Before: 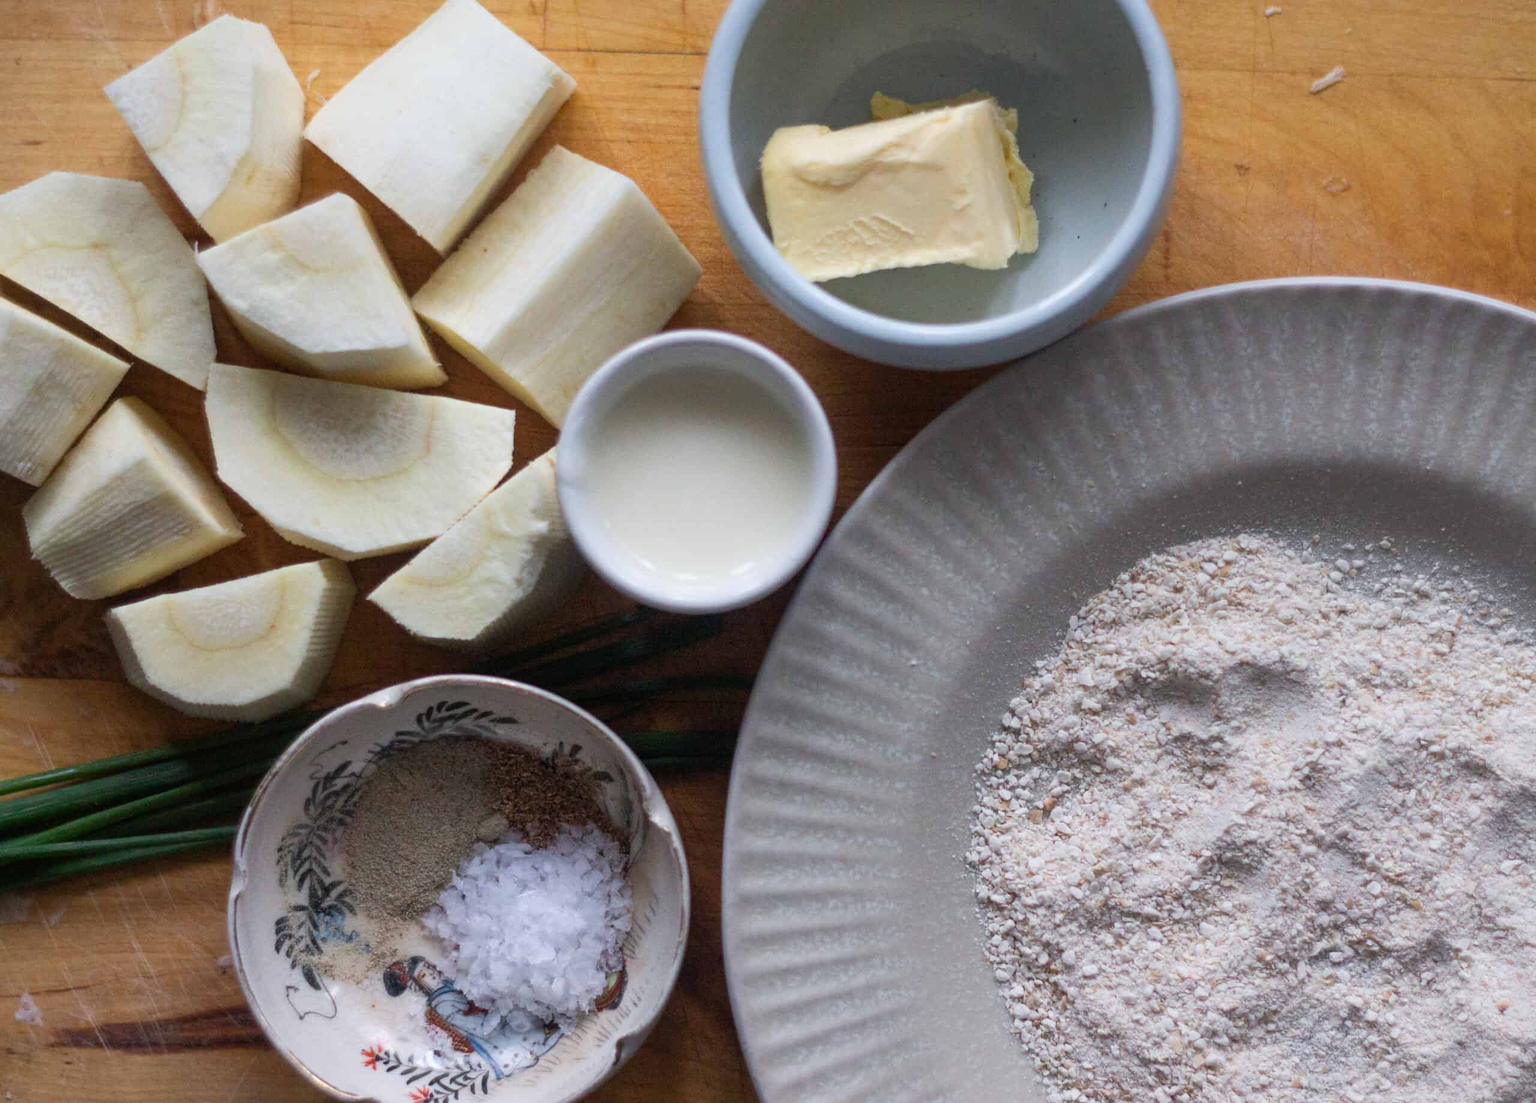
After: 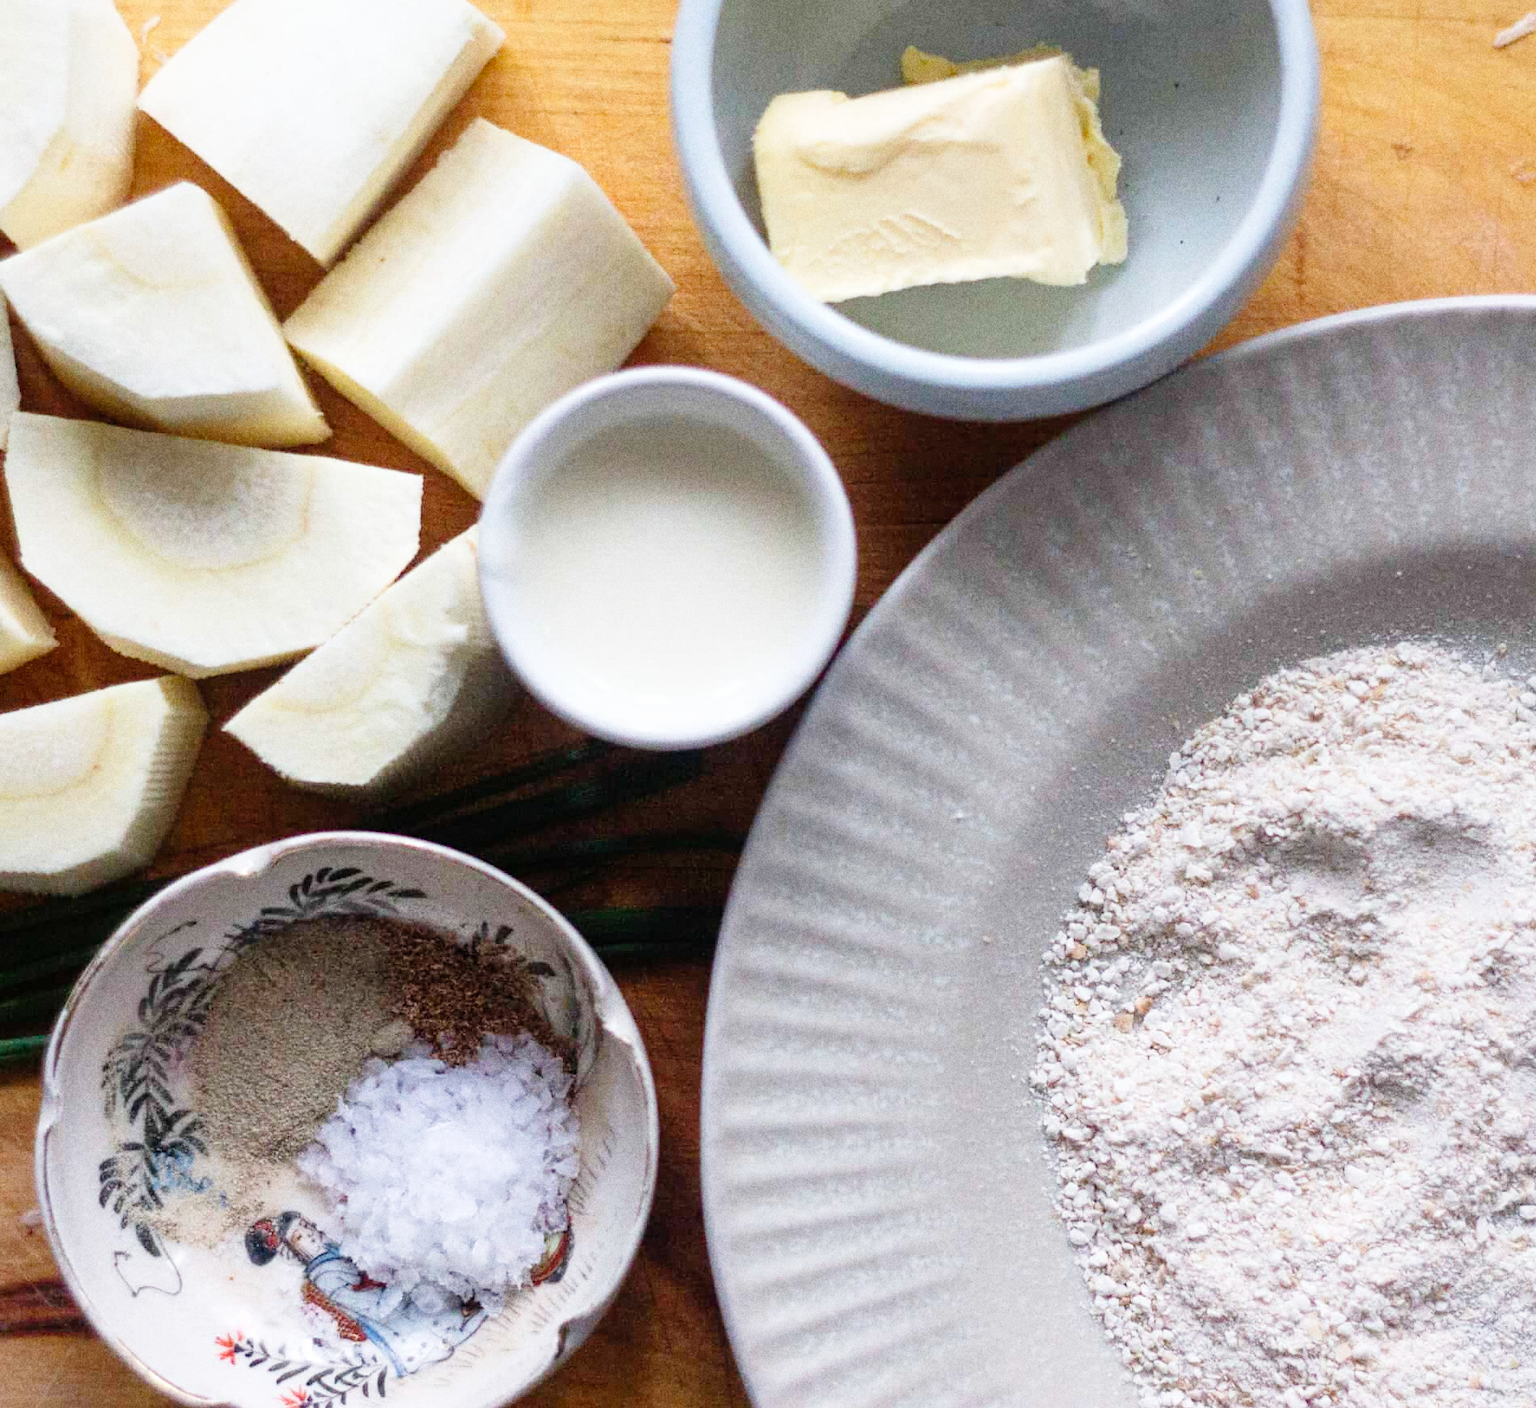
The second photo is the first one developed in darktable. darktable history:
crop and rotate: left 13.15%, top 5.251%, right 12.609%
base curve: curves: ch0 [(0, 0) (0.008, 0.007) (0.022, 0.029) (0.048, 0.089) (0.092, 0.197) (0.191, 0.399) (0.275, 0.534) (0.357, 0.65) (0.477, 0.78) (0.542, 0.833) (0.799, 0.973) (1, 1)], preserve colors none
grain: coarseness 8.68 ISO, strength 31.94%
